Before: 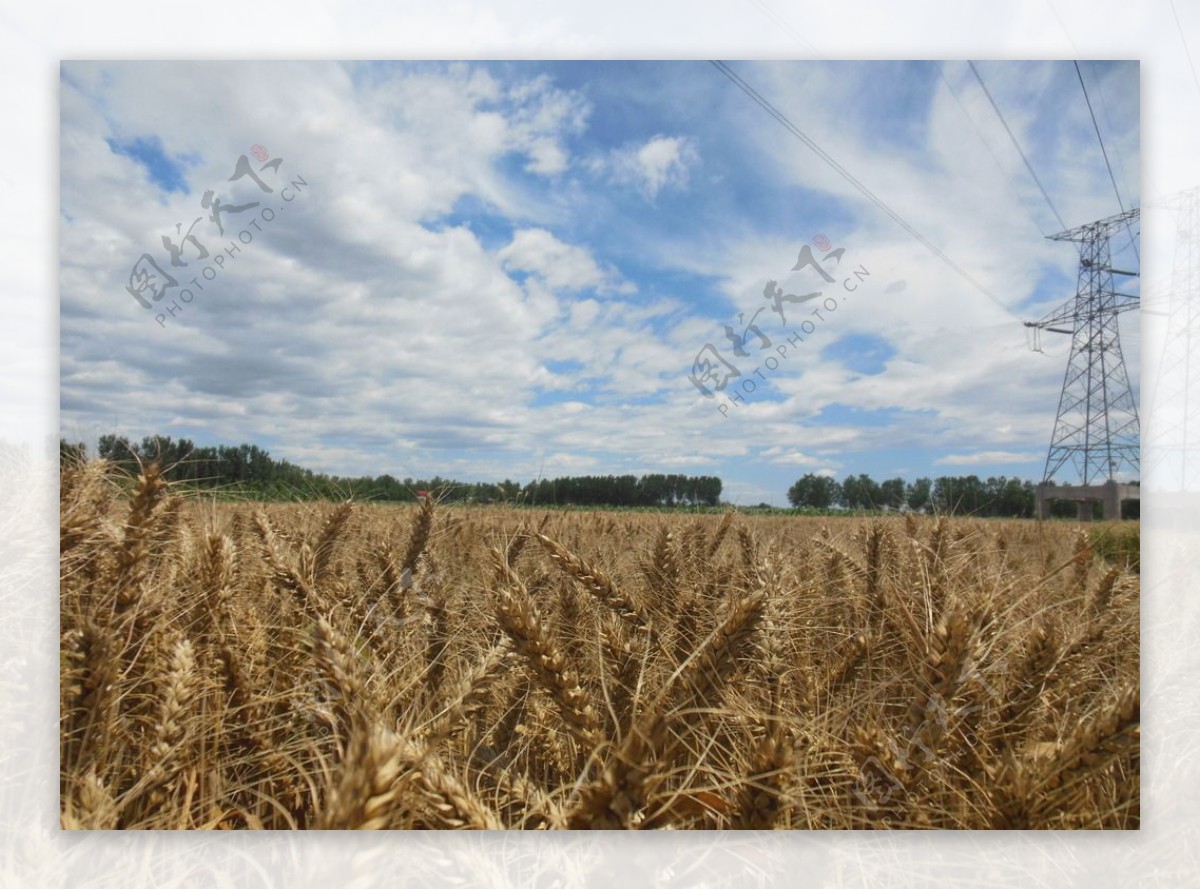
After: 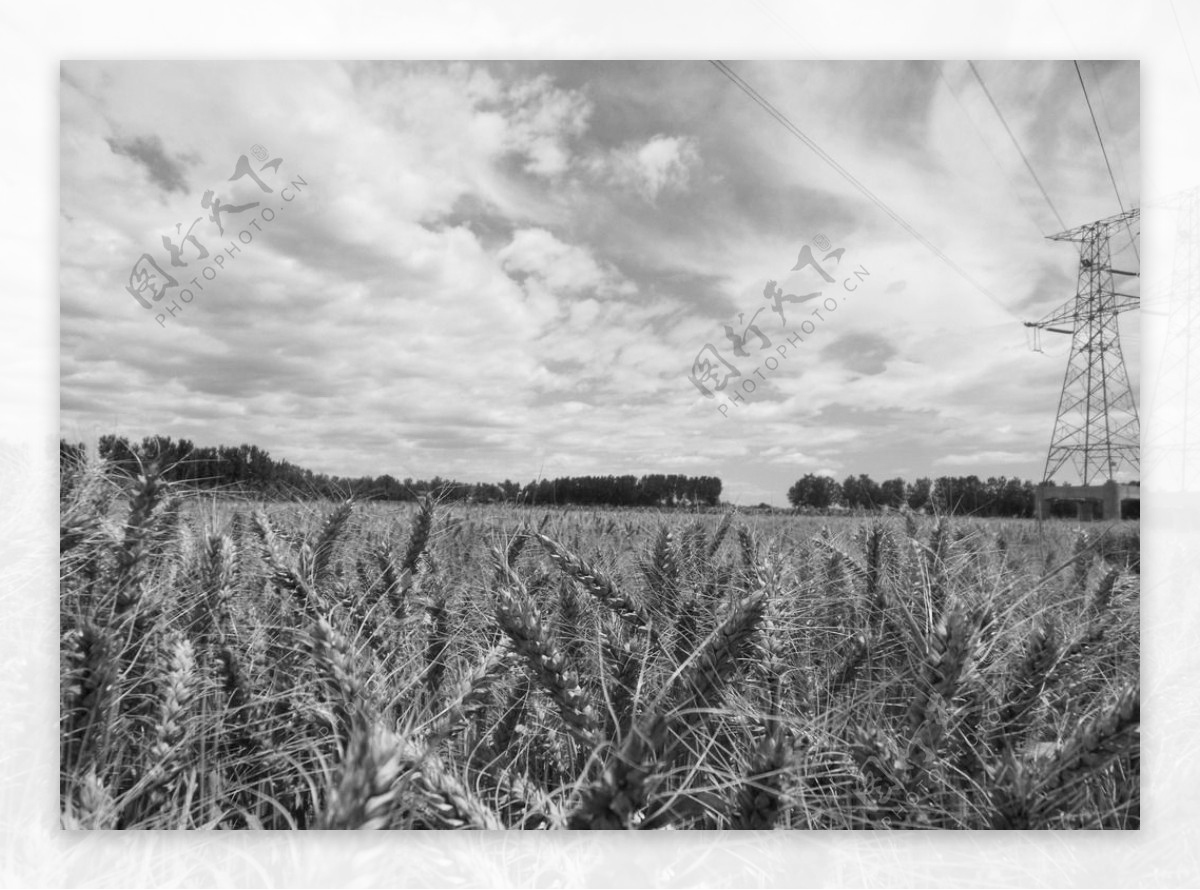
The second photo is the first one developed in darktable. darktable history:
color zones: curves: ch1 [(0.239, 0.552) (0.75, 0.5)]; ch2 [(0.25, 0.462) (0.749, 0.457)], mix 25.94%
contrast brightness saturation: contrast 0.15, brightness 0.05
white balance: red 1.138, green 0.996, blue 0.812
color balance: output saturation 110%
exposure: black level correction 0.007, compensate highlight preservation false
monochrome: on, module defaults
